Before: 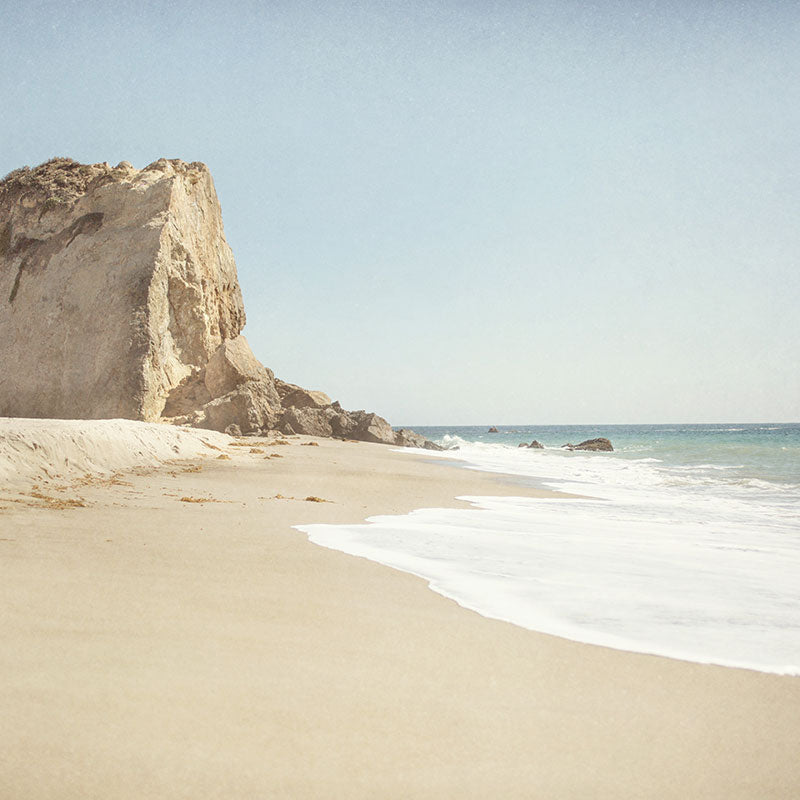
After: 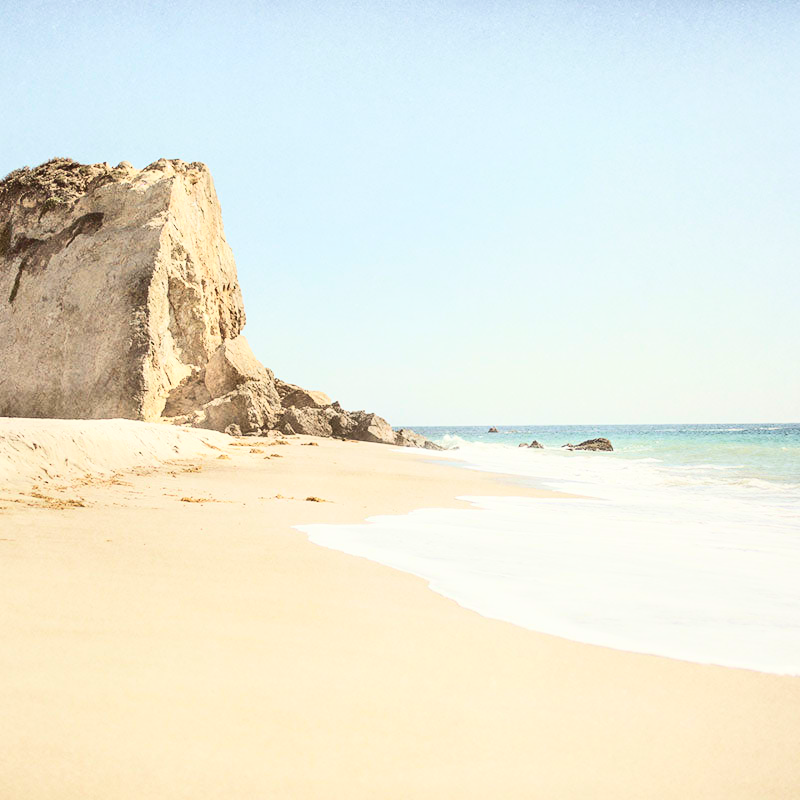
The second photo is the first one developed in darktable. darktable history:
contrast brightness saturation: contrast 0.4, brightness 0.05, saturation 0.25
velvia: strength 15%
